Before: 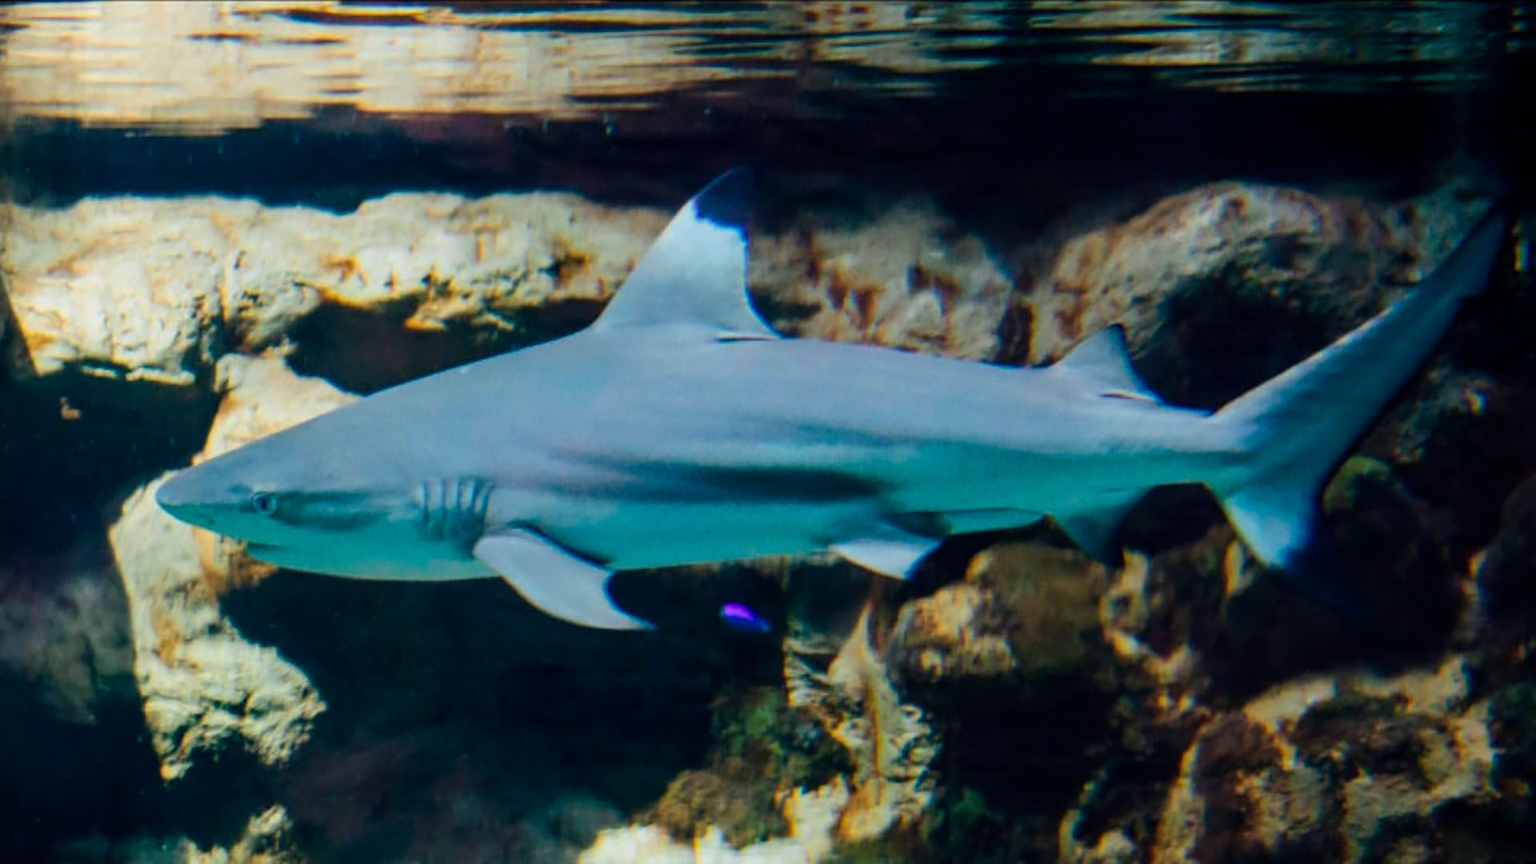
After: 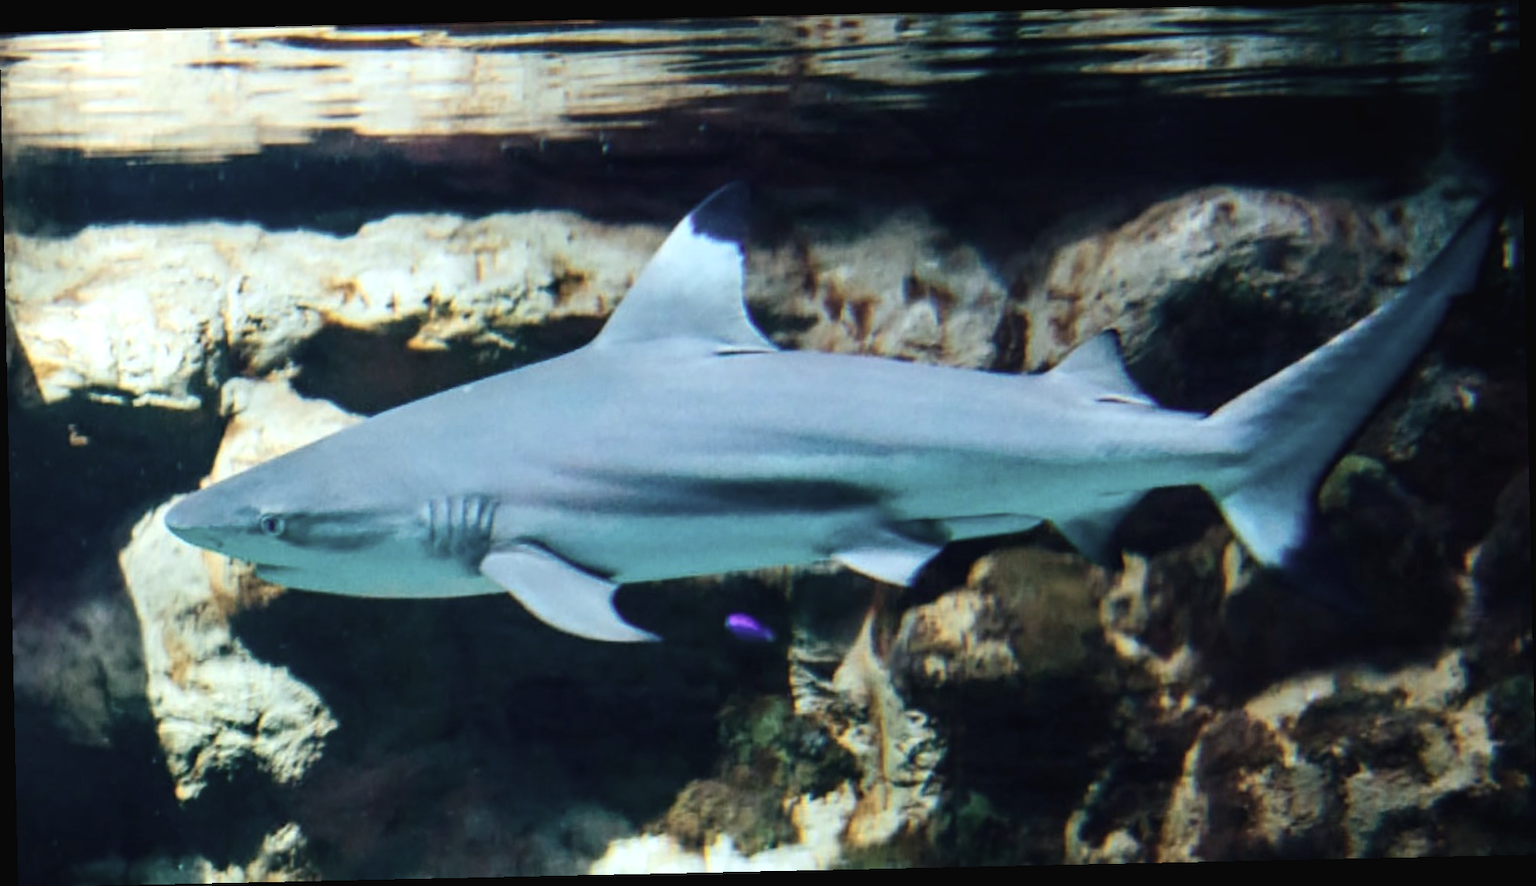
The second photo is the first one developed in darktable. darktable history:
exposure: black level correction -0.002, exposure 0.54 EV, compensate highlight preservation false
white balance: red 0.925, blue 1.046
rotate and perspective: rotation -1.24°, automatic cropping off
contrast brightness saturation: contrast 0.1, saturation -0.36
